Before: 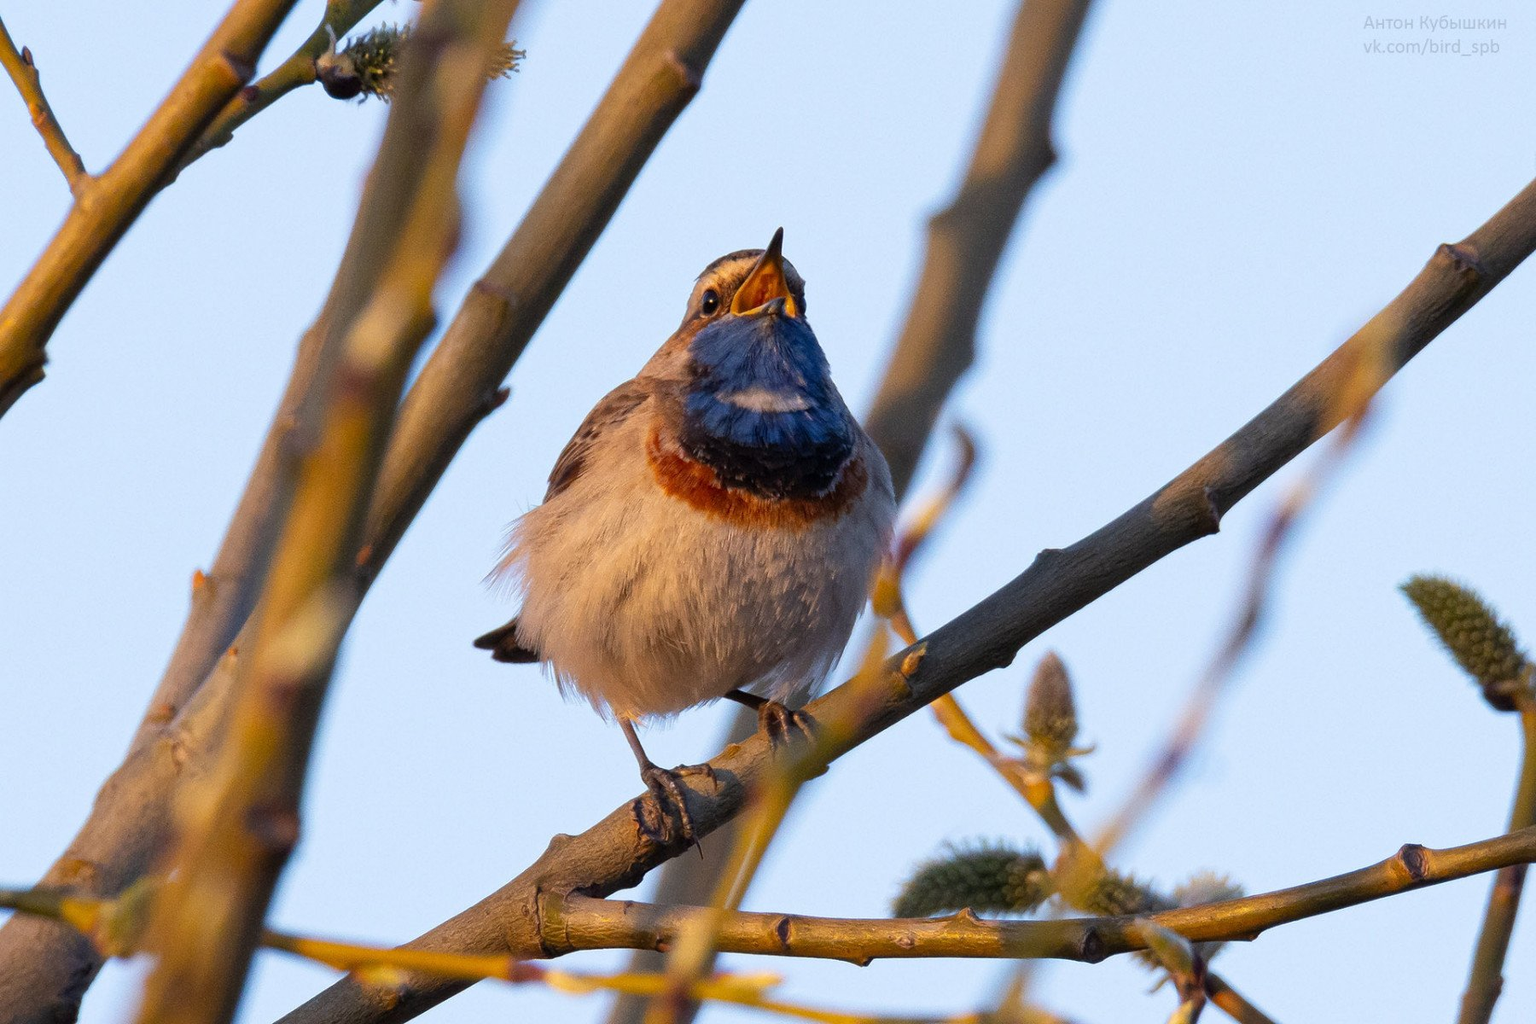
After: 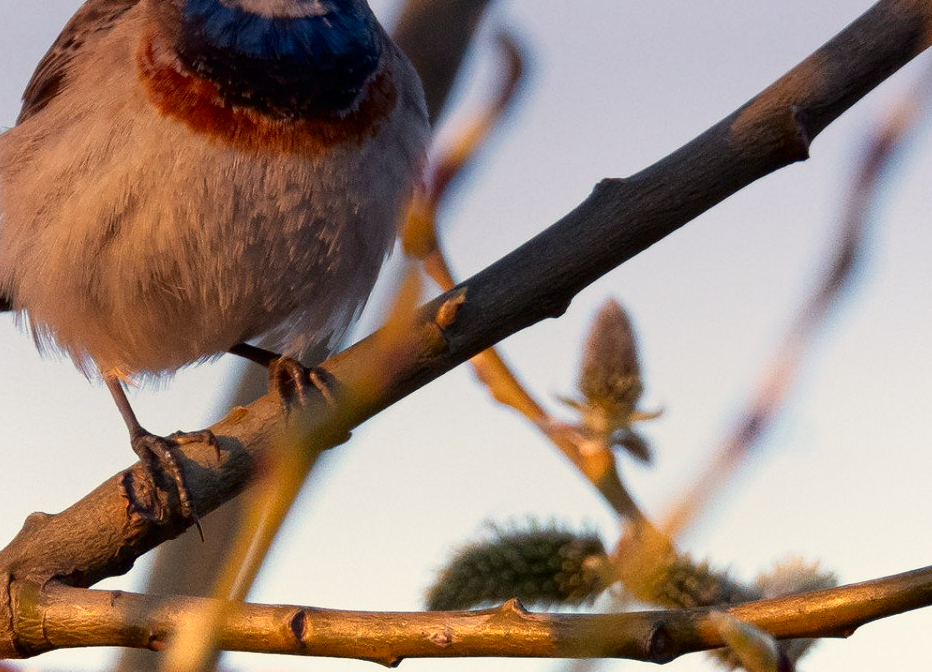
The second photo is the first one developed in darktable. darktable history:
graduated density: hue 238.83°, saturation 50%
white balance: red 1.123, blue 0.83
crop: left 34.479%, top 38.822%, right 13.718%, bottom 5.172%
shadows and highlights: shadows -62.32, white point adjustment -5.22, highlights 61.59
